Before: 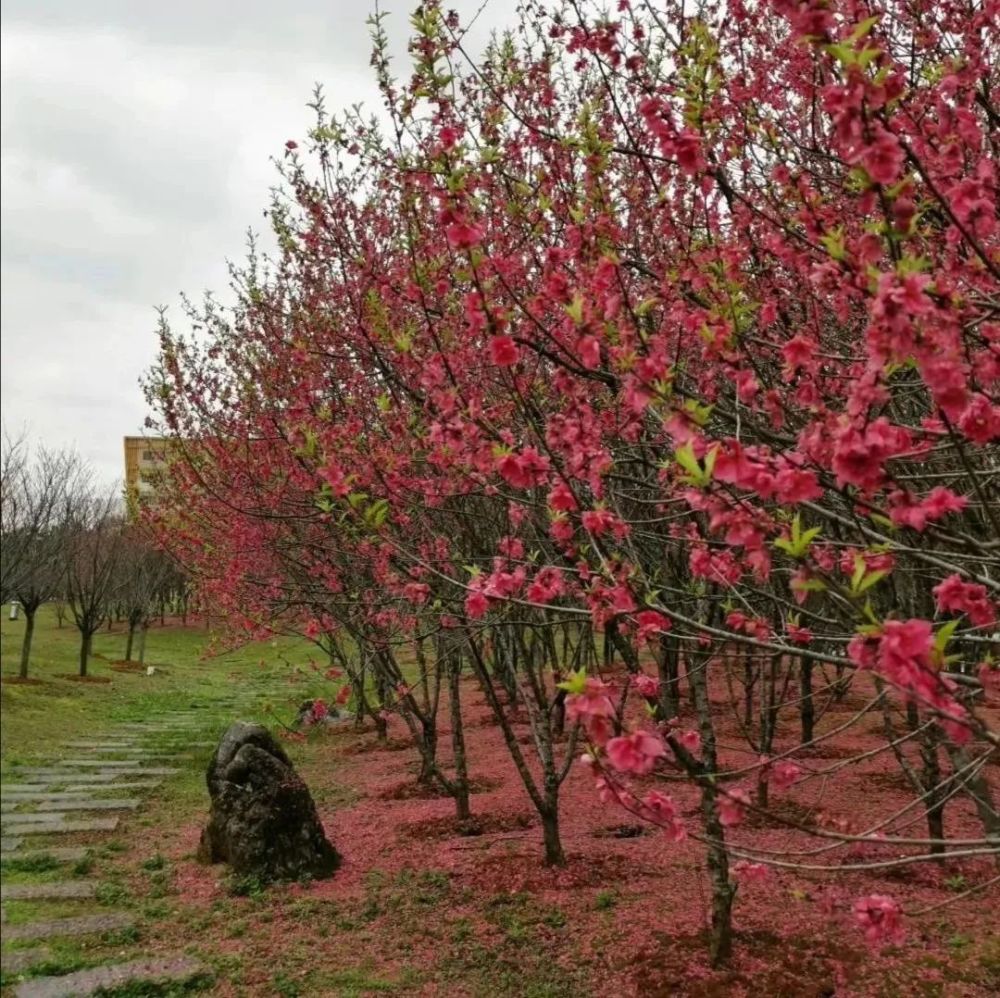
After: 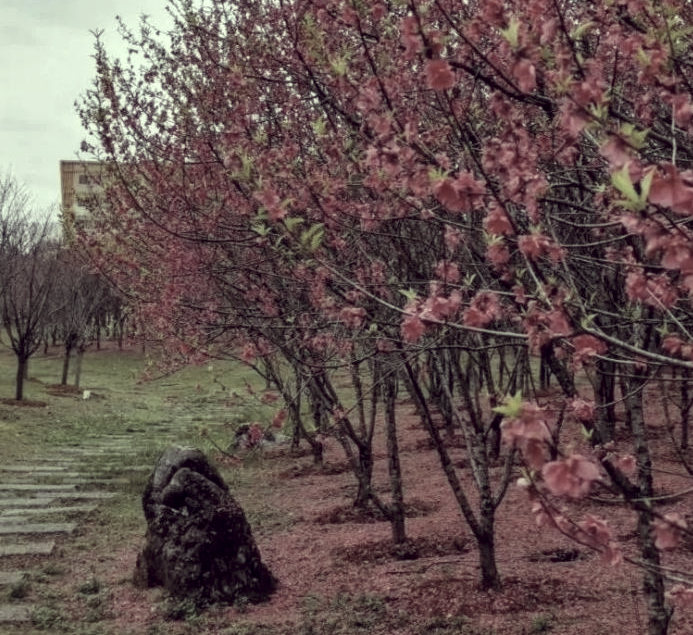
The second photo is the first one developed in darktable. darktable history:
local contrast: on, module defaults
color correction: highlights a* -20.17, highlights b* 20.27, shadows a* 20.03, shadows b* -20.46, saturation 0.43
crop: left 6.488%, top 27.668%, right 24.183%, bottom 8.656%
